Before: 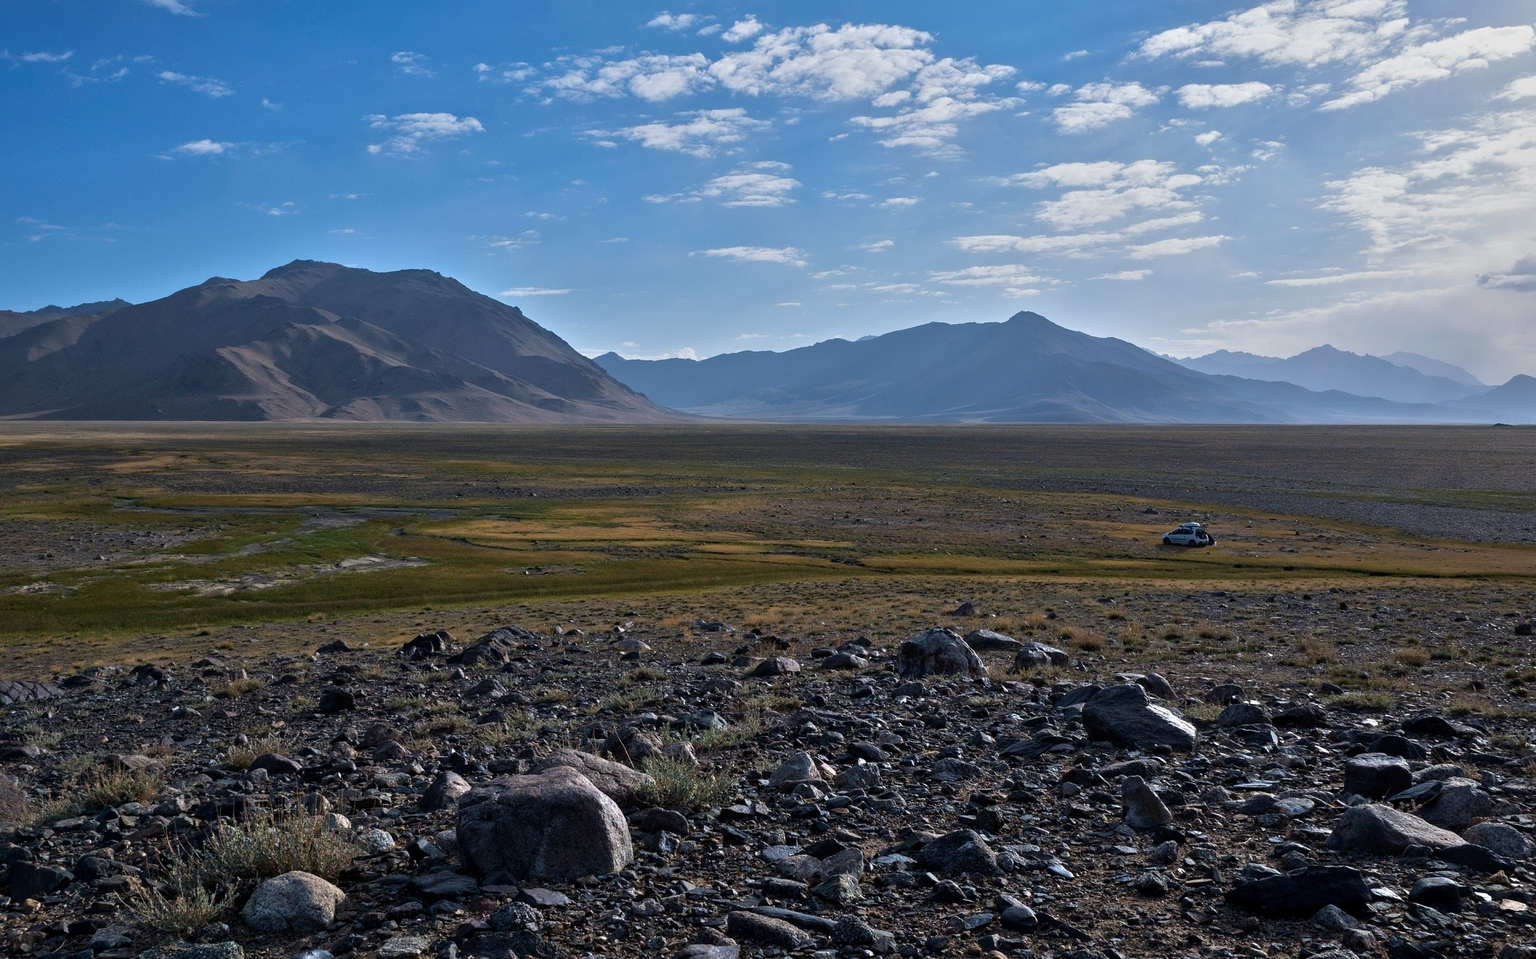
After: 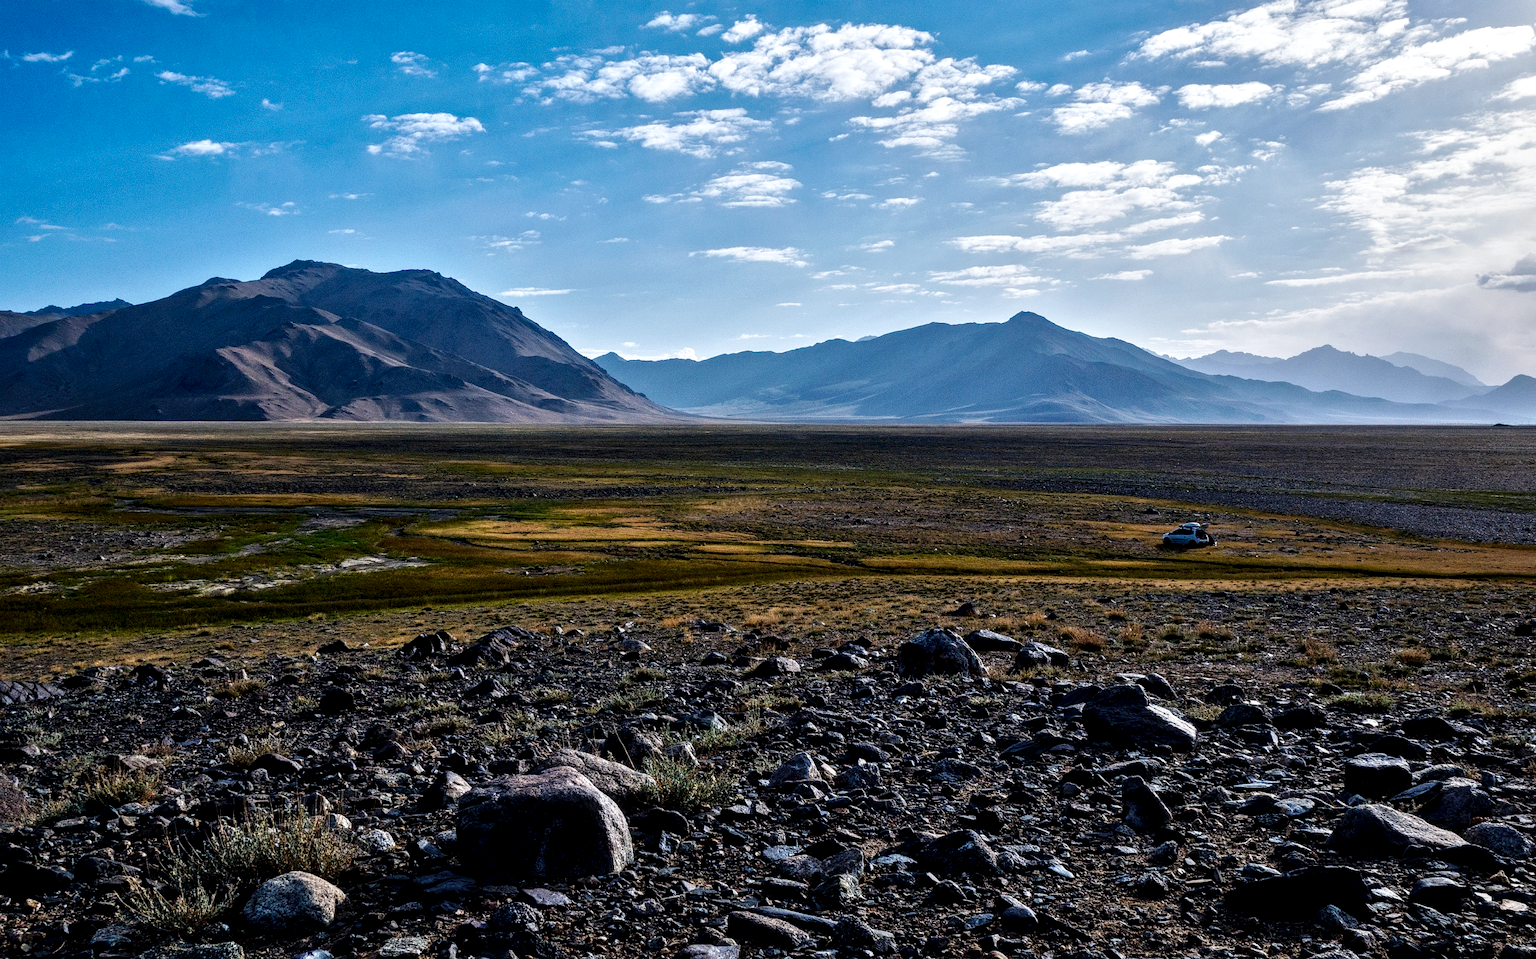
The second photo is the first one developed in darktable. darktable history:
local contrast: detail 150%
base curve: curves: ch0 [(0, 0) (0.036, 0.025) (0.121, 0.166) (0.206, 0.329) (0.605, 0.79) (1, 1)], preserve colors none
contrast brightness saturation: brightness -0.09
exposure: black level correction 0.002, compensate highlight preservation false
